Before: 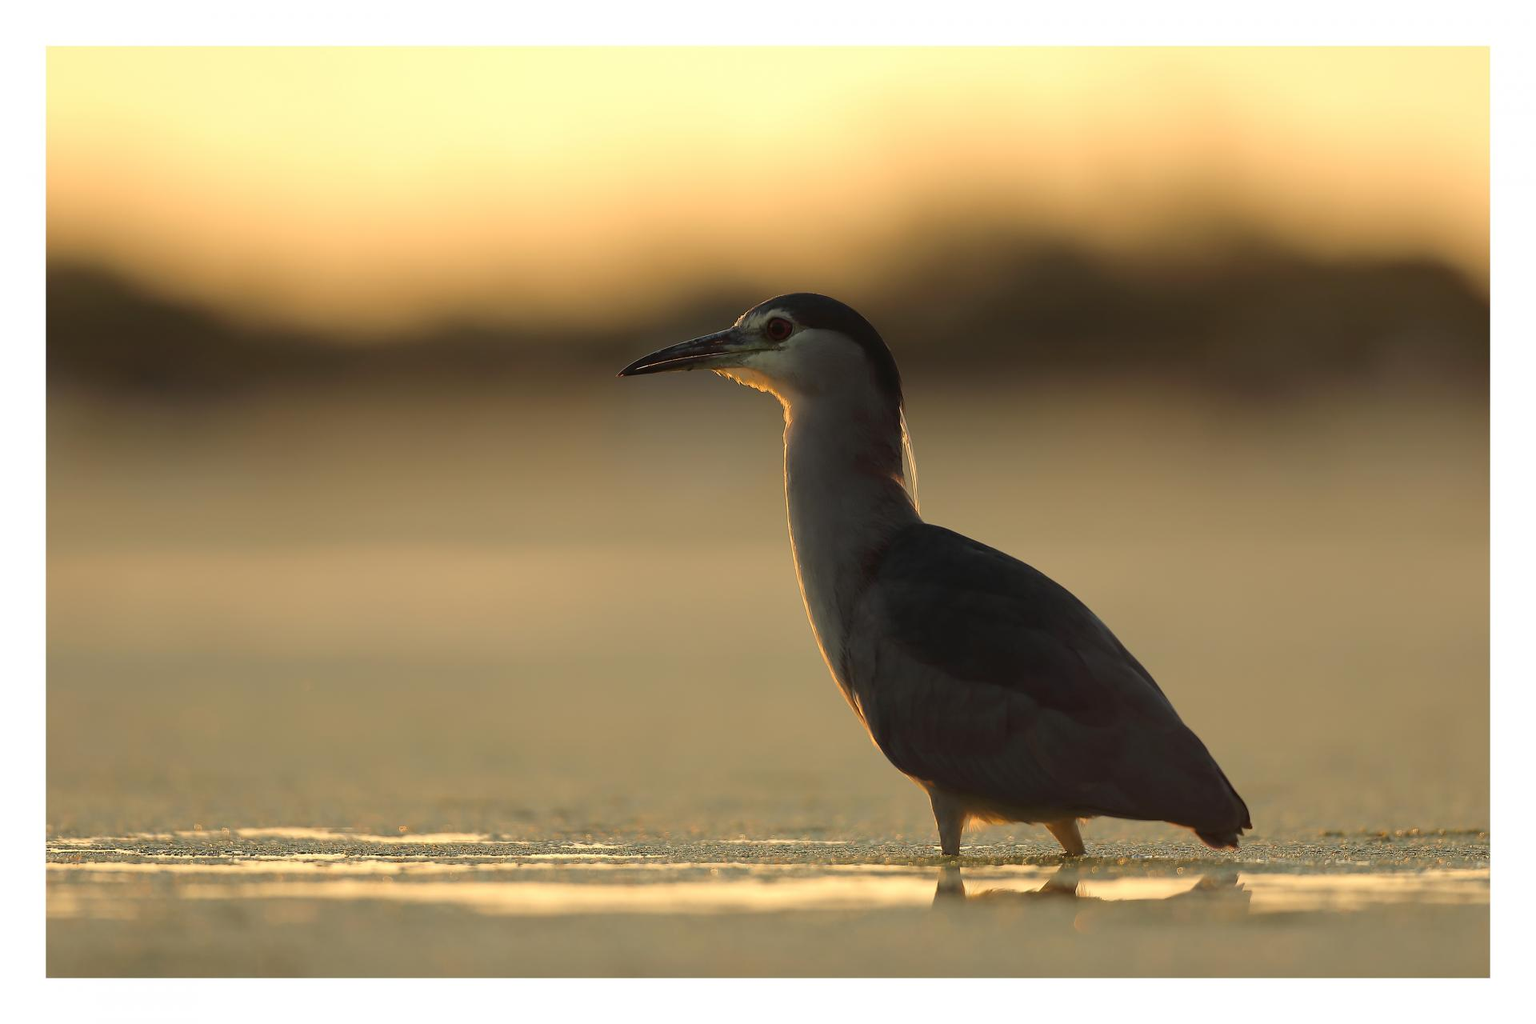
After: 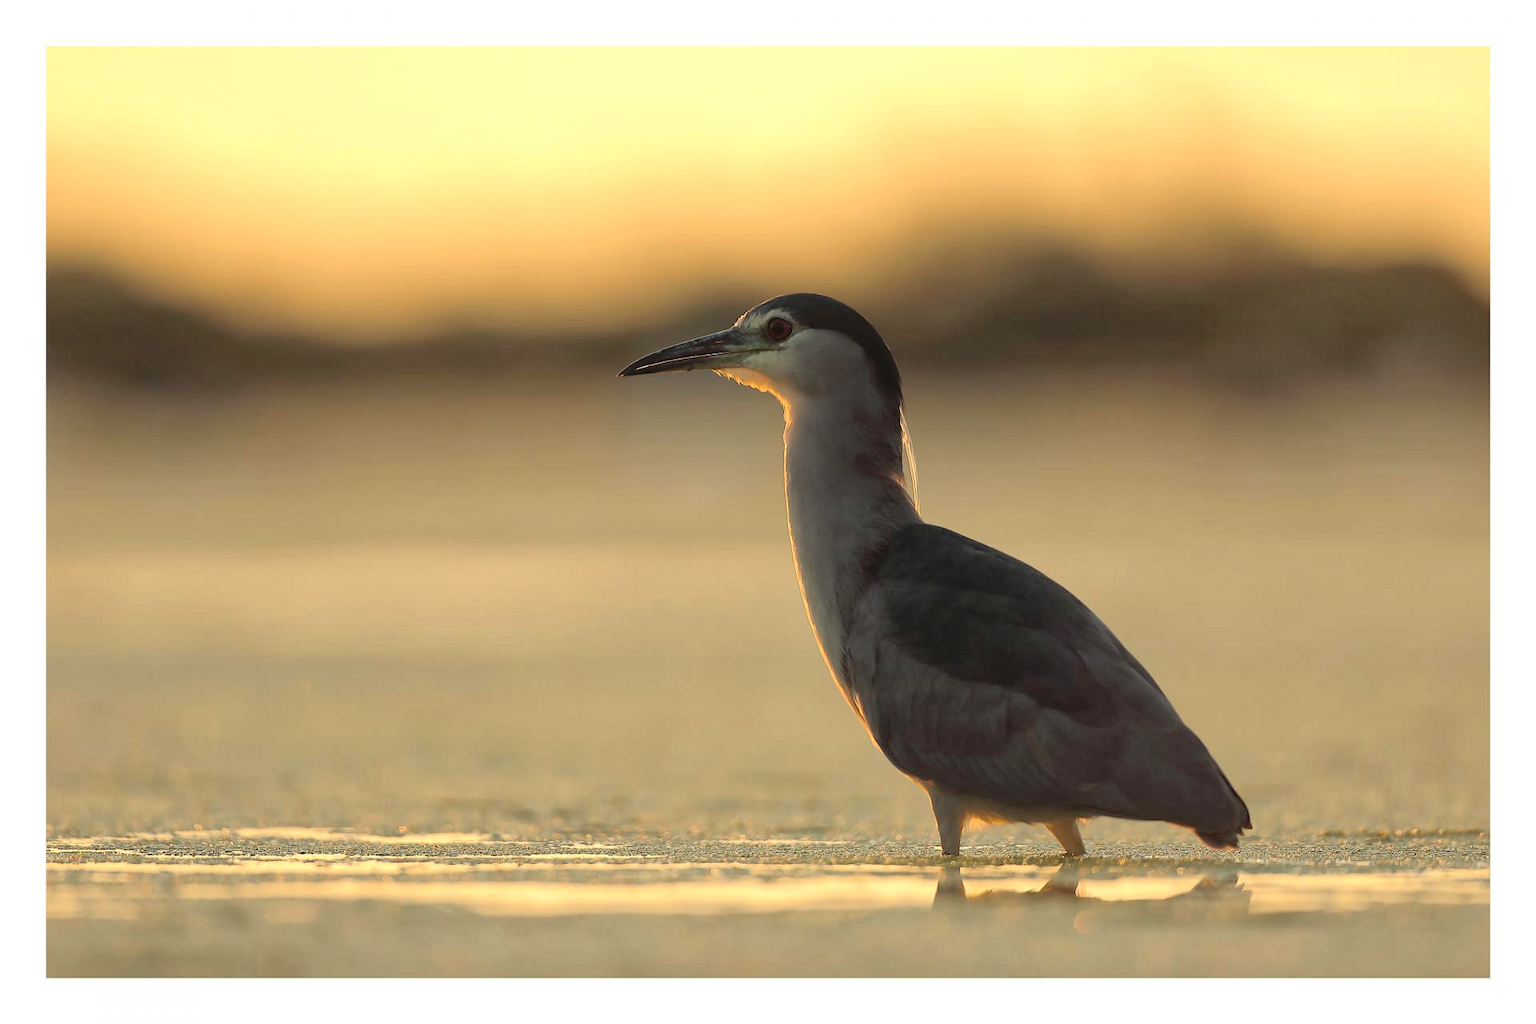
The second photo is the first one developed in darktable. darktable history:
global tonemap: drago (1, 100), detail 1
exposure: black level correction 0, exposure 0.5 EV, compensate highlight preservation false
